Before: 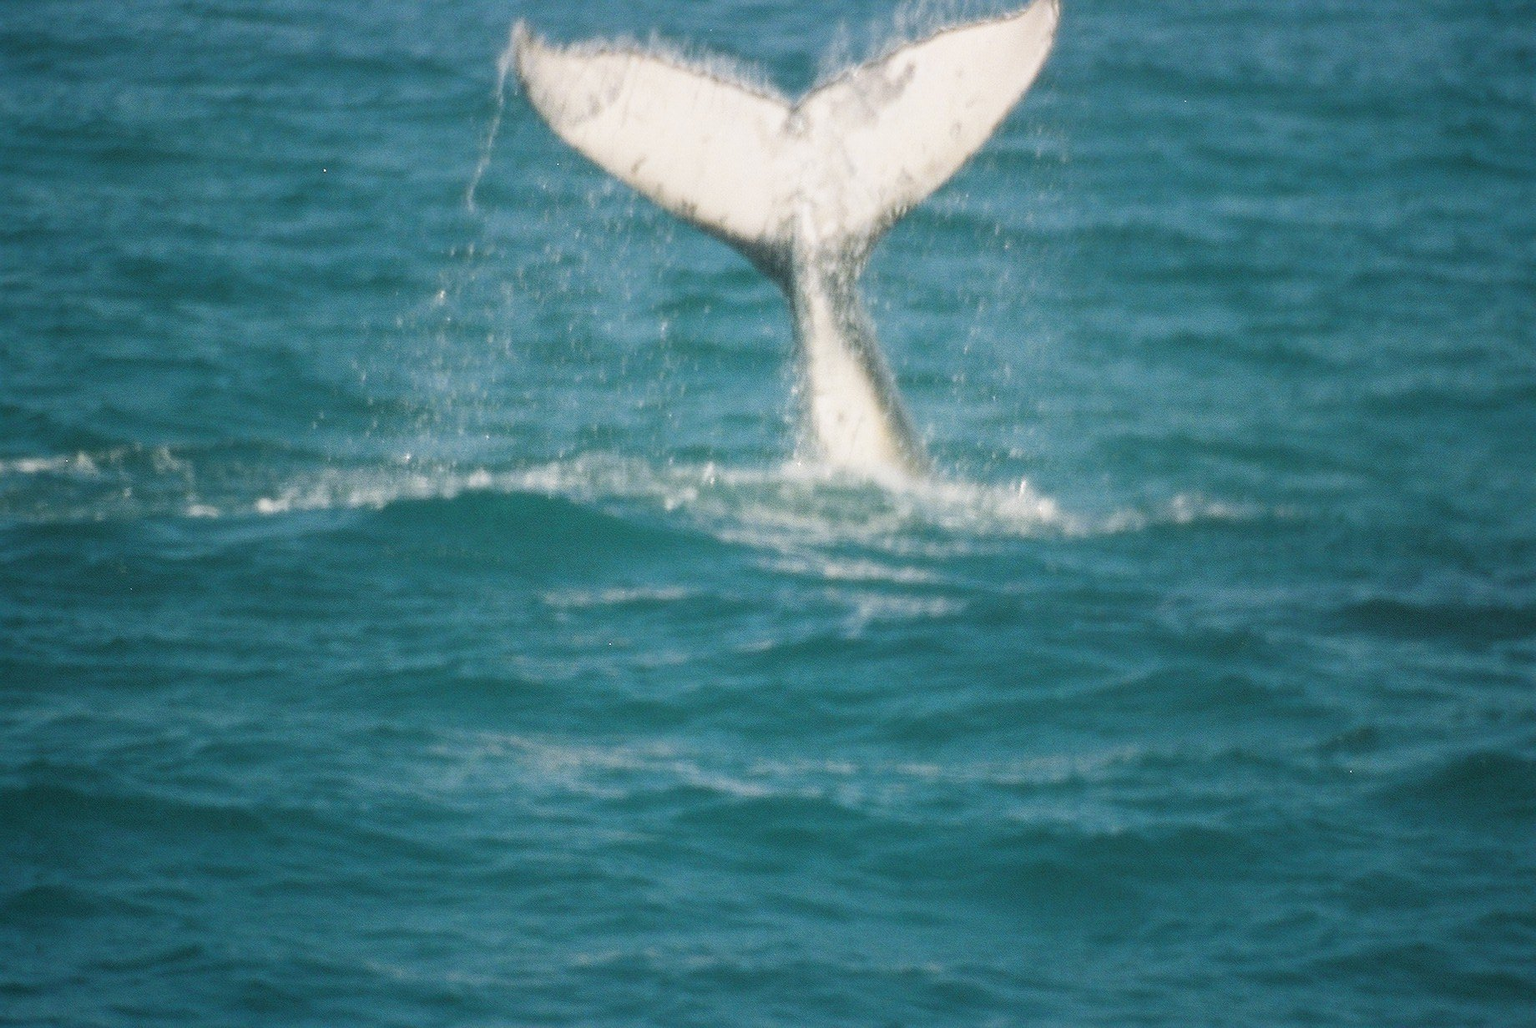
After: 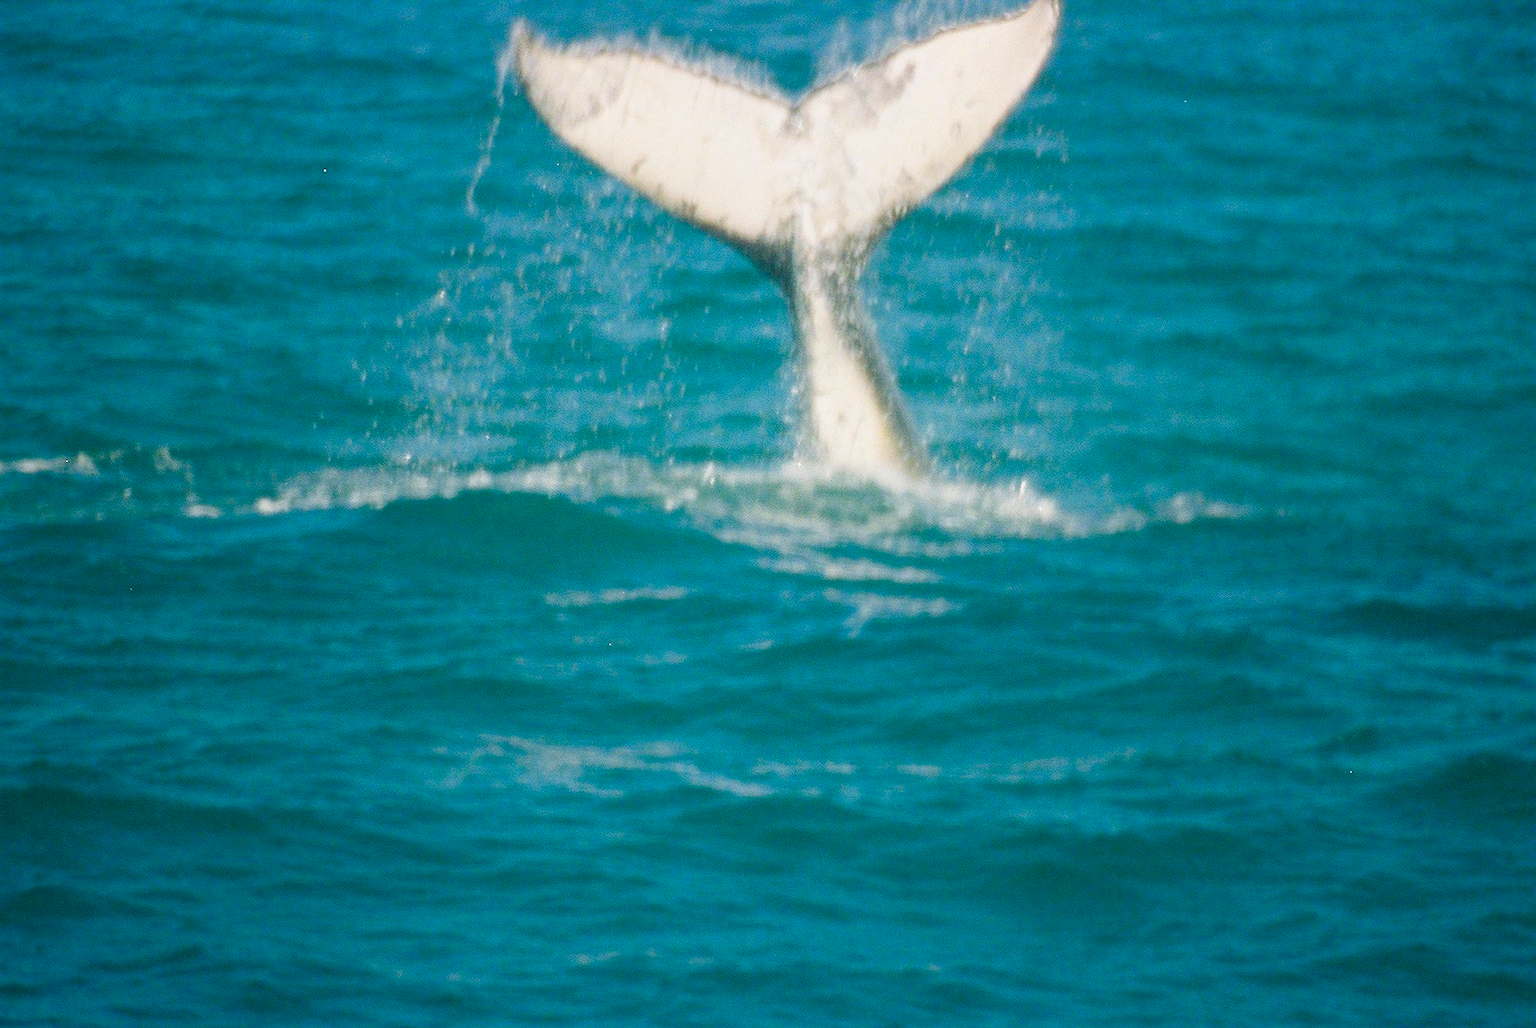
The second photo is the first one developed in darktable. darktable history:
tone equalizer: on, module defaults
color balance rgb: perceptual saturation grading › global saturation 20%, perceptual saturation grading › highlights -25%, perceptual saturation grading › shadows 50.52%, global vibrance 40.24%
